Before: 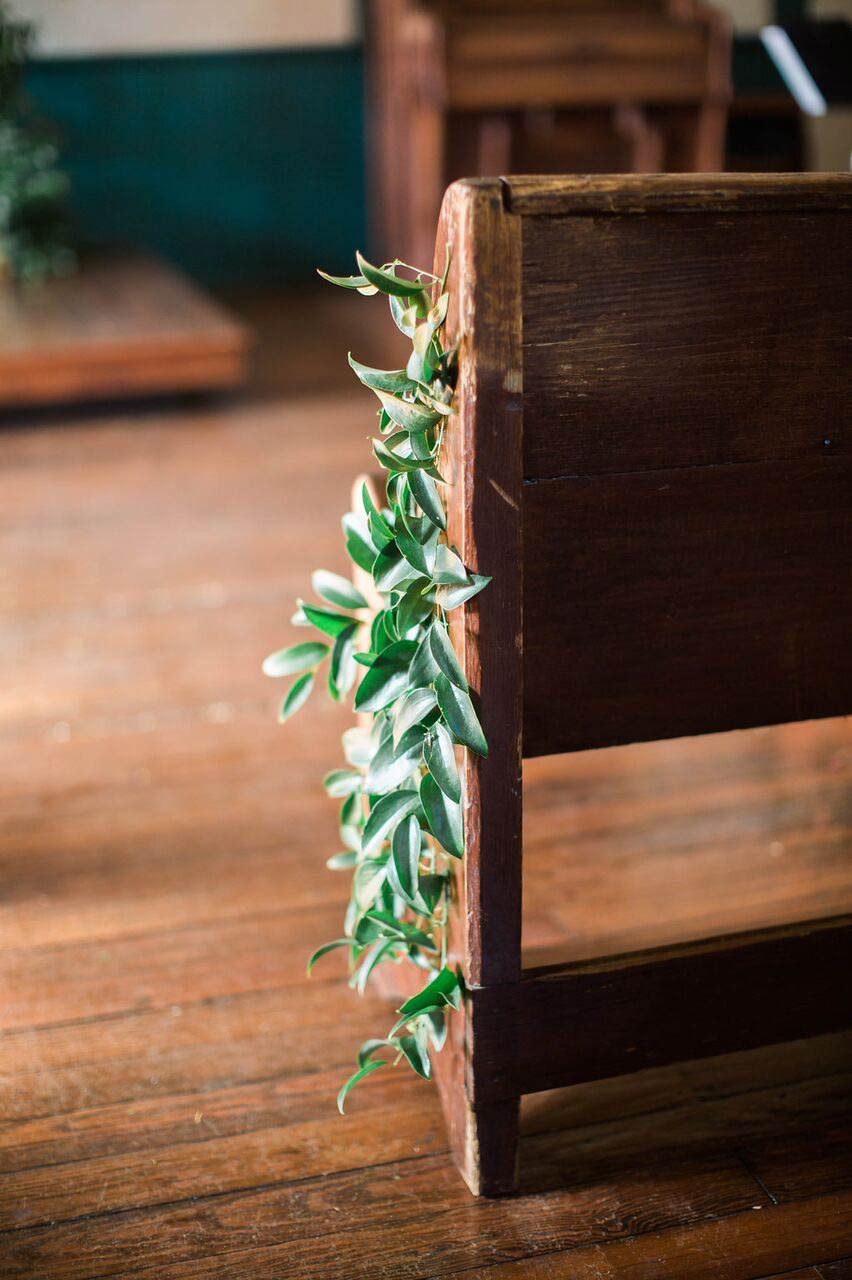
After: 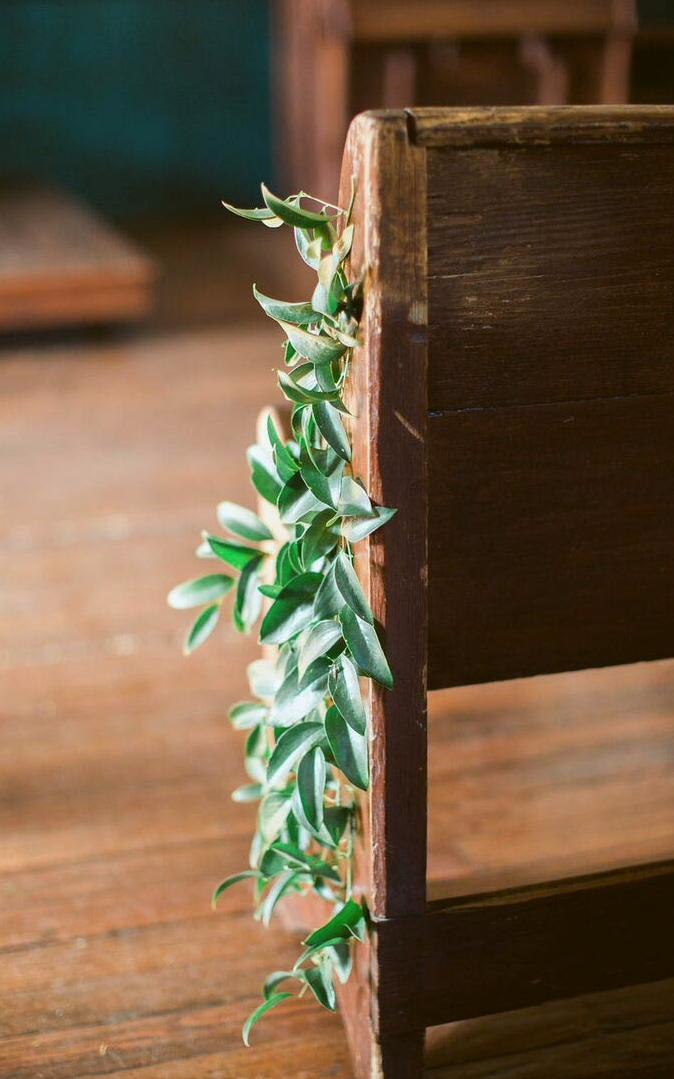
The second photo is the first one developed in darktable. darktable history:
crop: left 11.225%, top 5.381%, right 9.565%, bottom 10.314%
color balance: lift [1.004, 1.002, 1.002, 0.998], gamma [1, 1.007, 1.002, 0.993], gain [1, 0.977, 1.013, 1.023], contrast -3.64%
